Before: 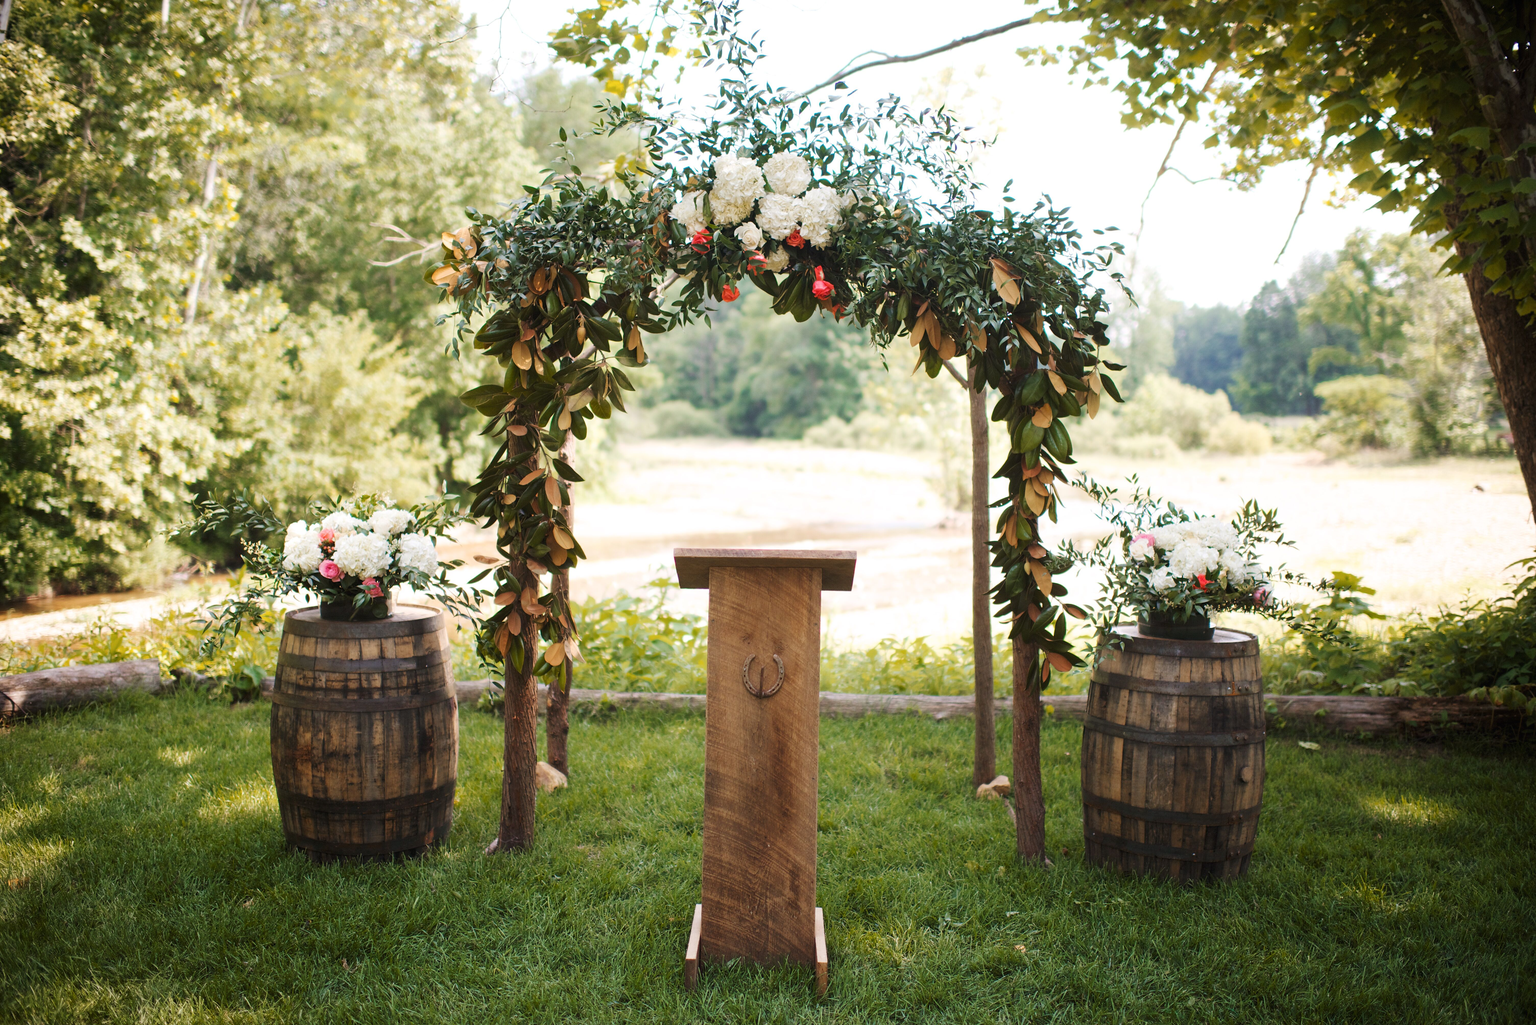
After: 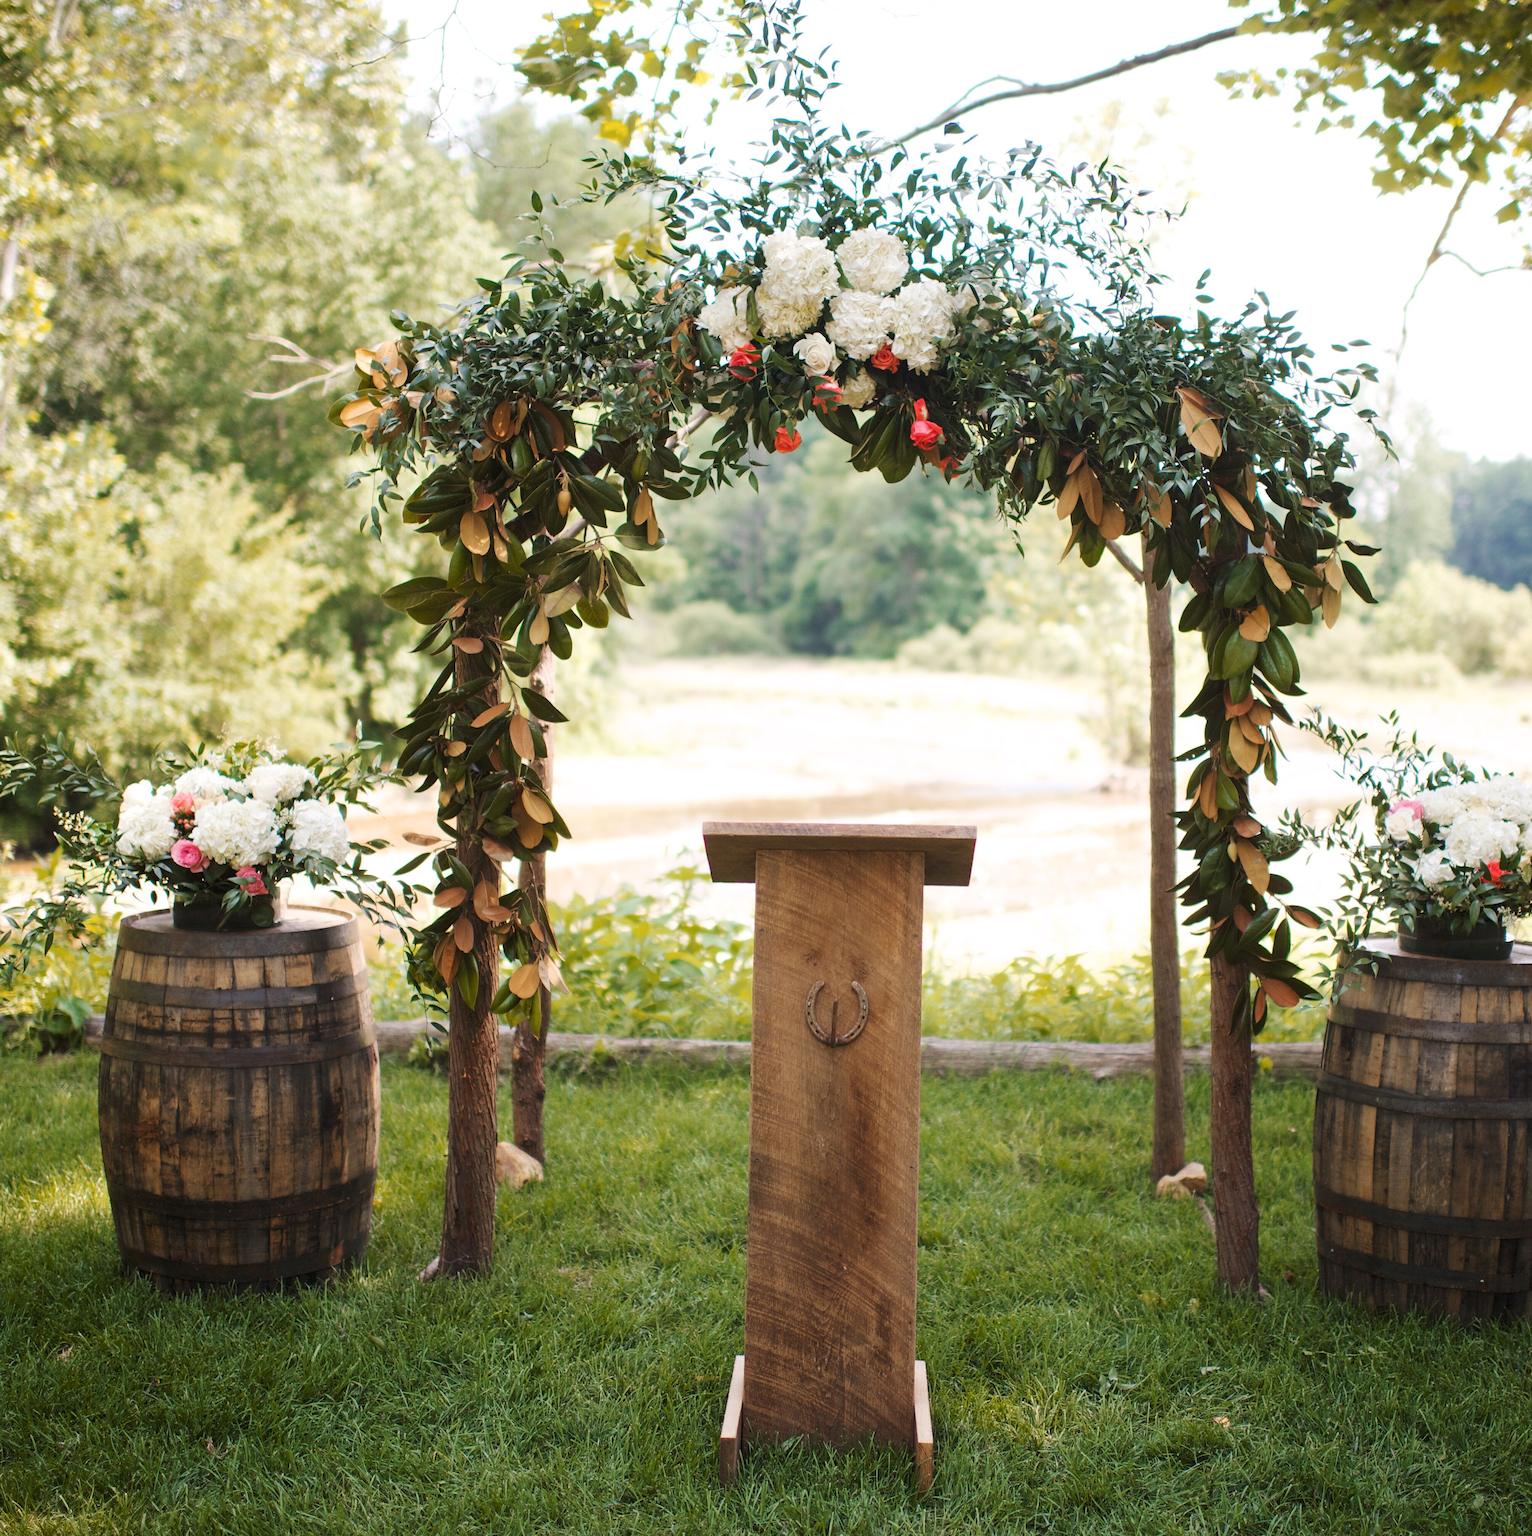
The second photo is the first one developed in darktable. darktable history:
crop and rotate: left 13.351%, right 20.062%
